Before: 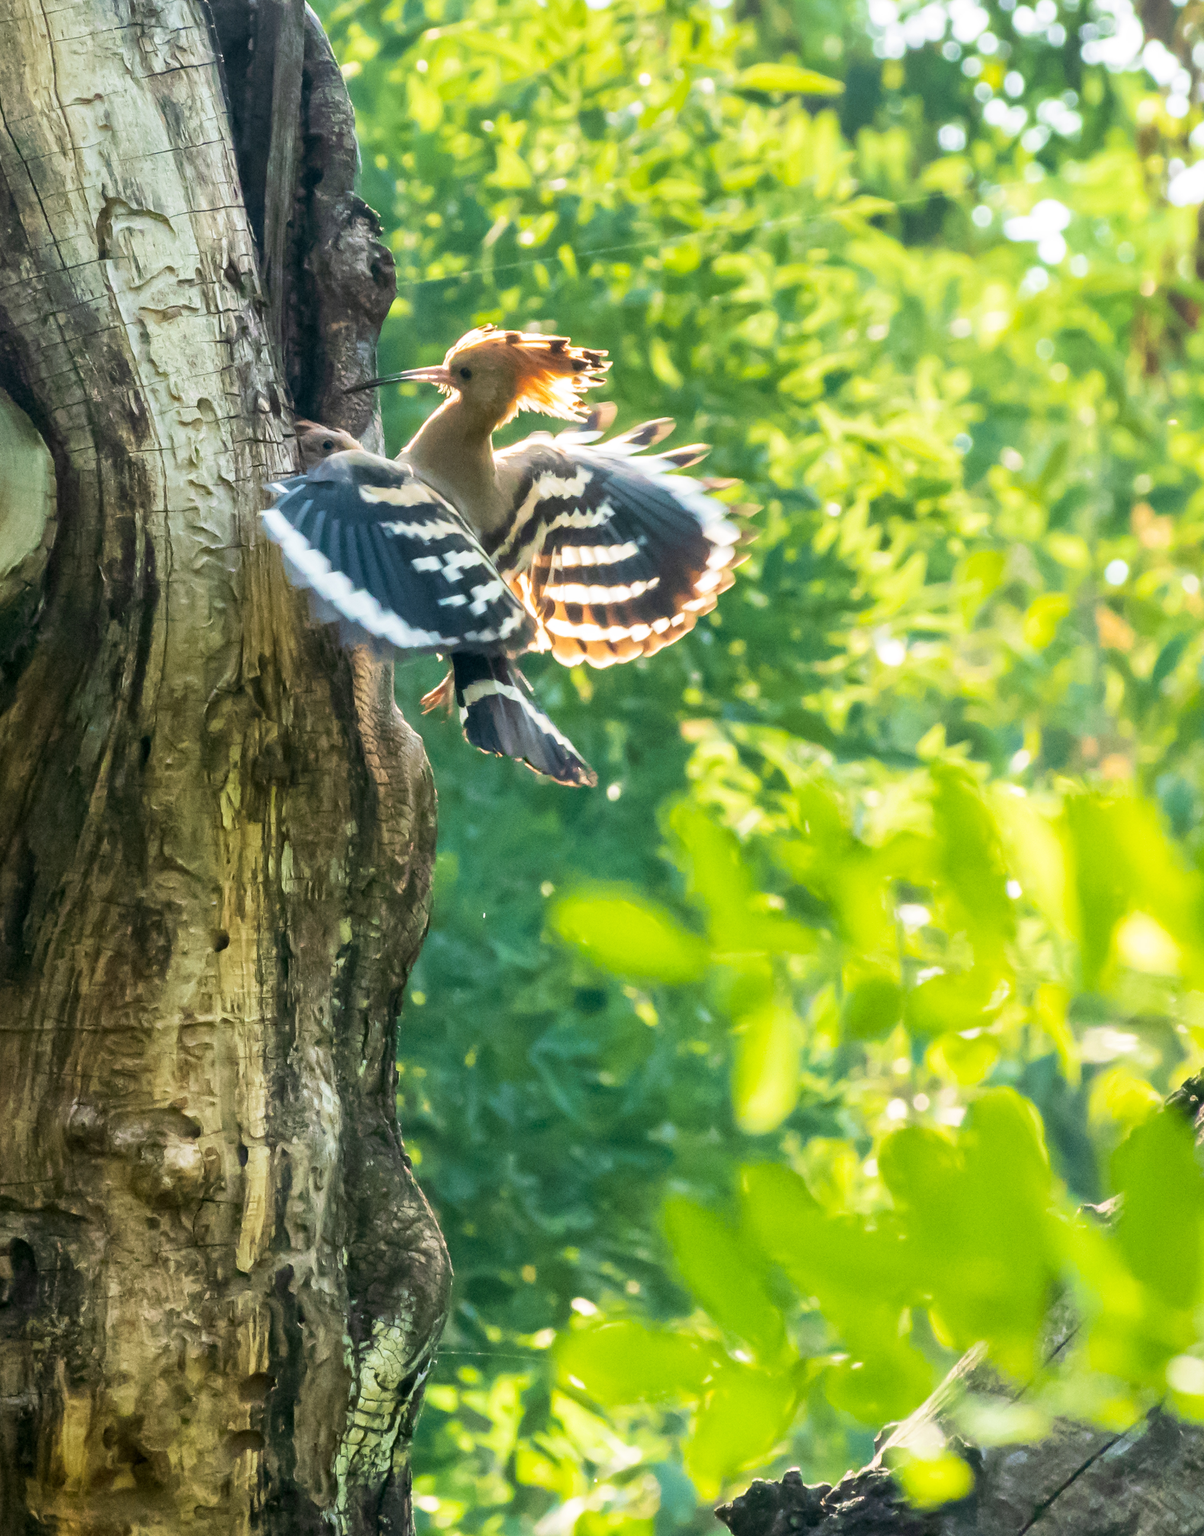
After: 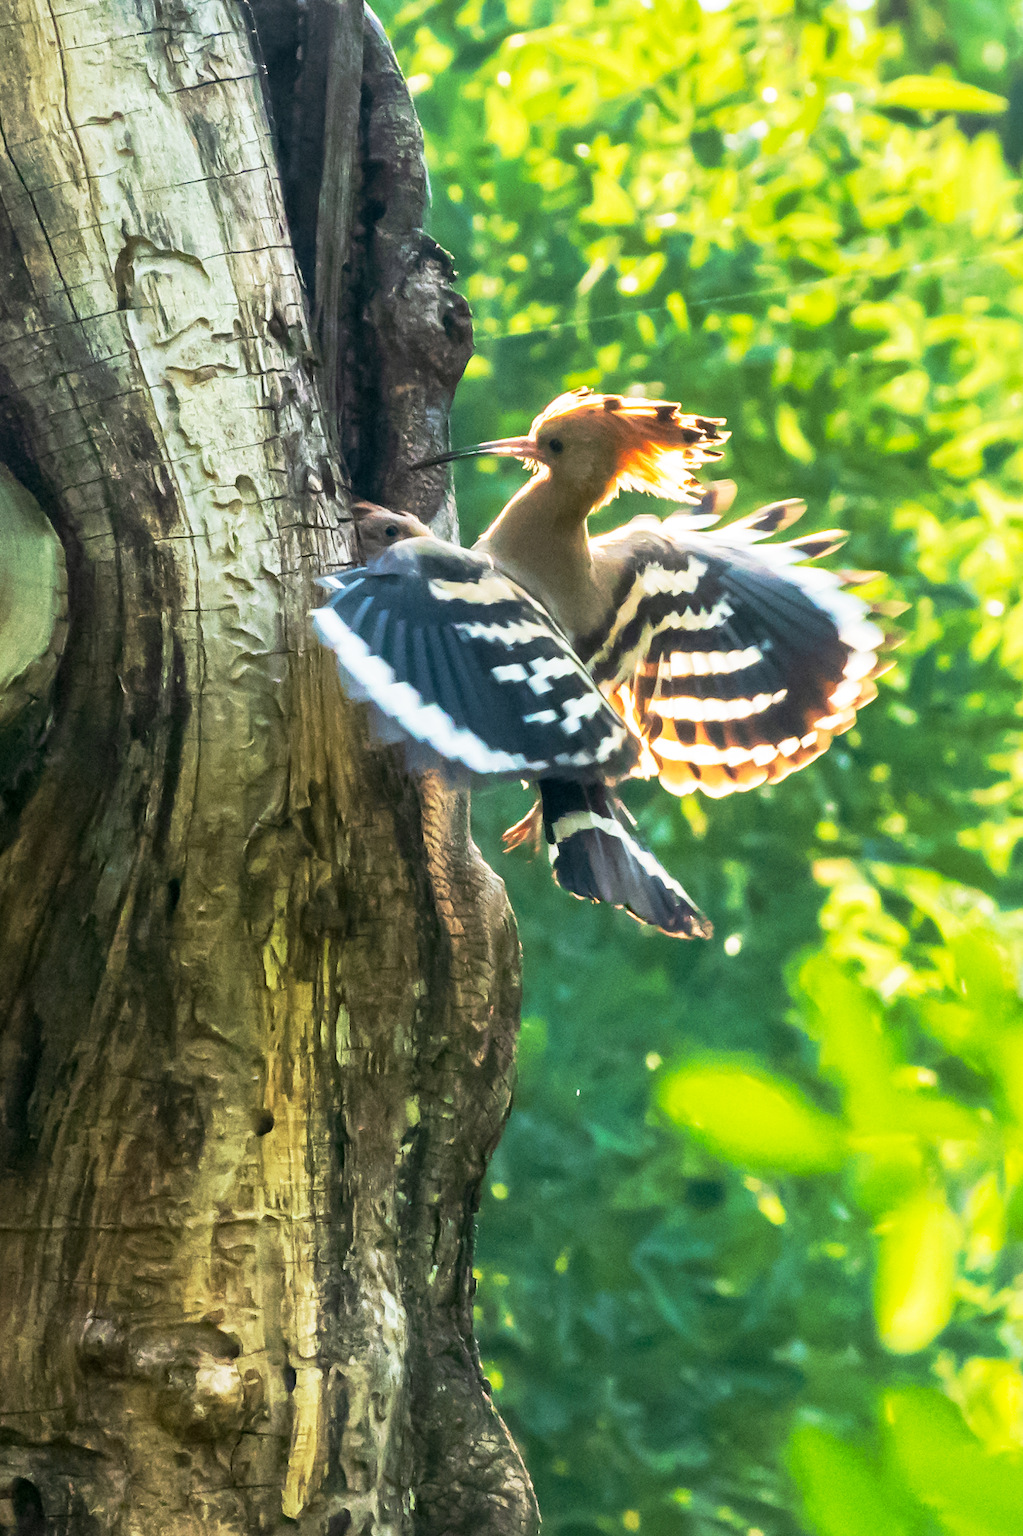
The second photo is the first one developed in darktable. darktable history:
crop: right 28.78%, bottom 16.171%
base curve: curves: ch0 [(0, 0) (0.257, 0.25) (0.482, 0.586) (0.757, 0.871) (1, 1)], preserve colors none
